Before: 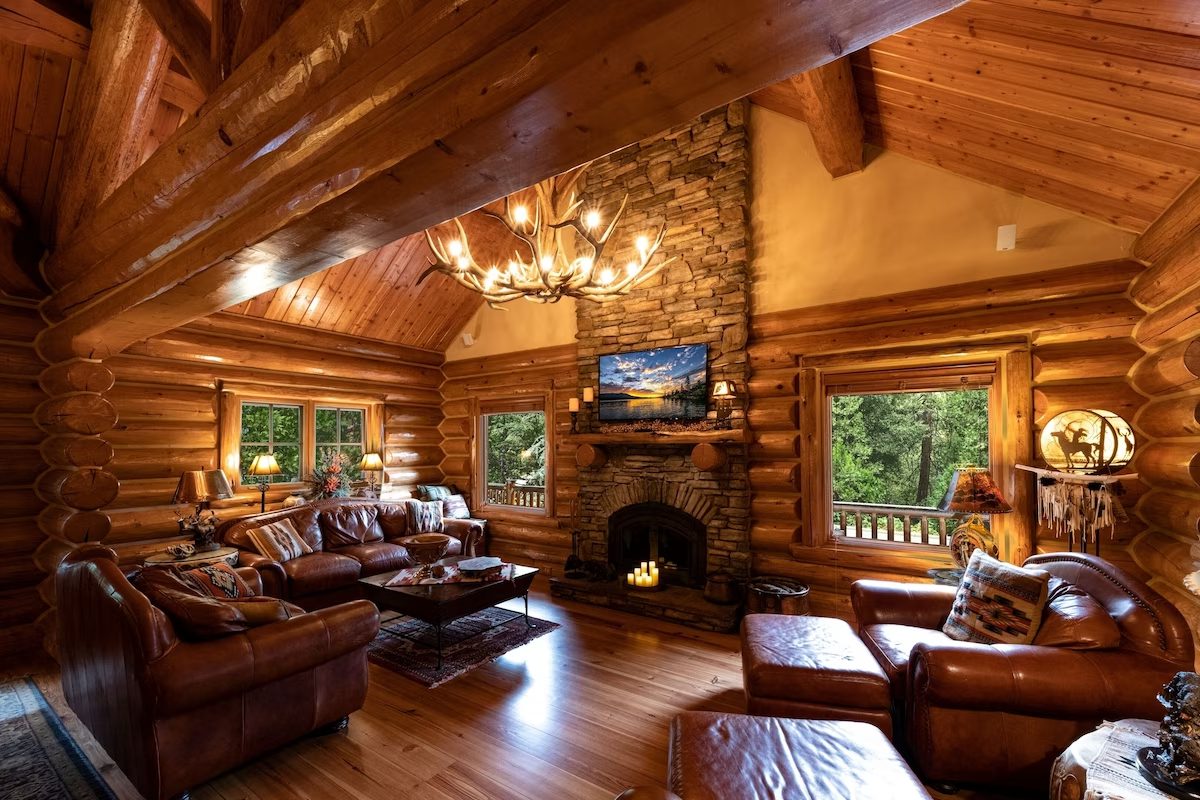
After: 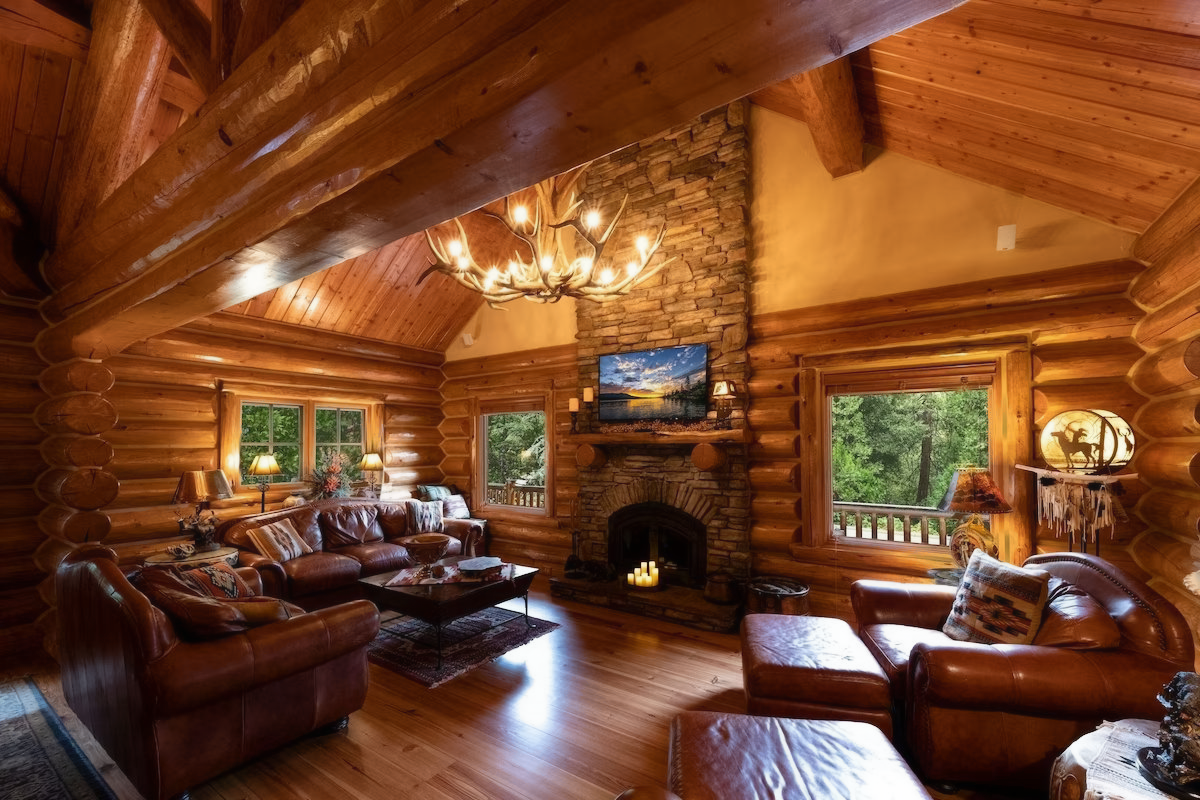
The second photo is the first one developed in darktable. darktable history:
contrast equalizer: octaves 7, y [[0.502, 0.505, 0.512, 0.529, 0.564, 0.588], [0.5 ×6], [0.502, 0.505, 0.512, 0.529, 0.564, 0.588], [0, 0.001, 0.001, 0.004, 0.008, 0.011], [0, 0.001, 0.001, 0.004, 0.008, 0.011]], mix -1
raw chromatic aberrations: on, module defaults
denoise (profiled): strength 1.2, preserve shadows 1.8, a [-1, 0, 0], y [[0.5 ×7] ×4, [0 ×7], [0.5 ×7]], compensate highlight preservation false
